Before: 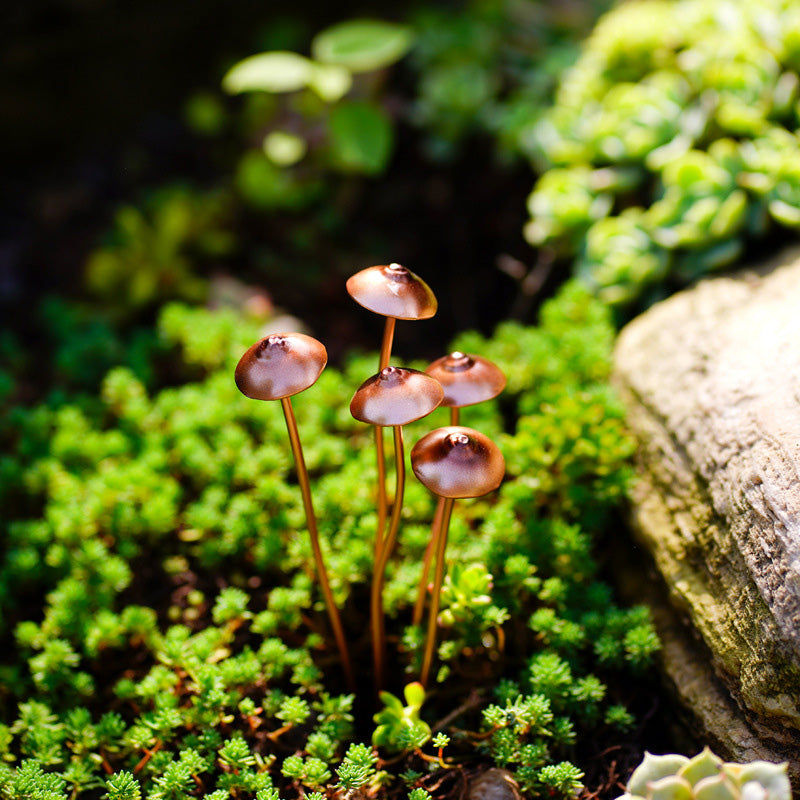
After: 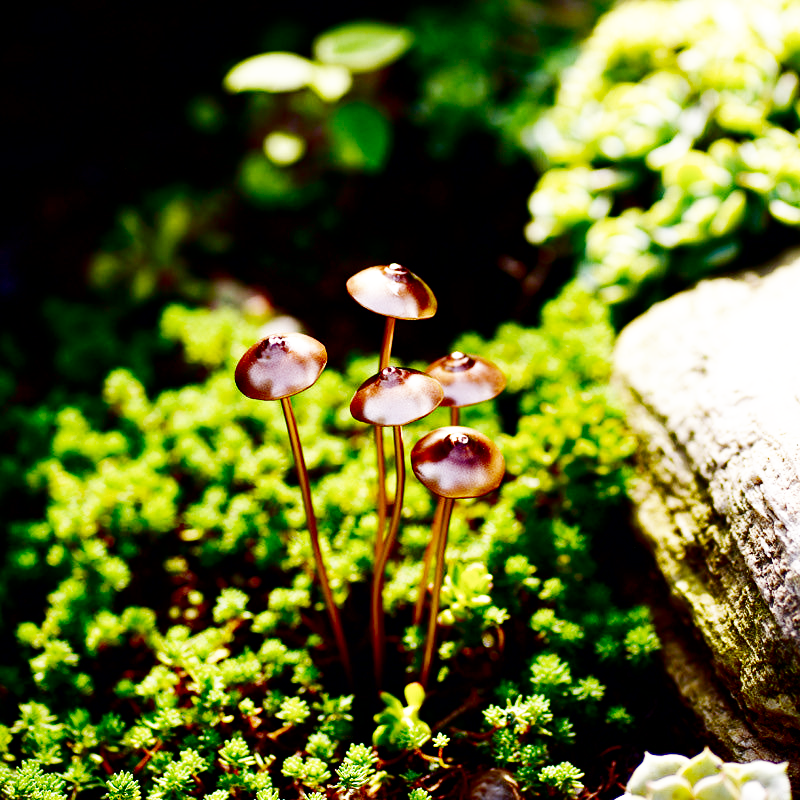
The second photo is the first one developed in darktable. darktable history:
tone equalizer: -7 EV 0.09 EV, edges refinement/feathering 500, mask exposure compensation -1.57 EV, preserve details no
base curve: curves: ch0 [(0, 0.003) (0.001, 0.002) (0.006, 0.004) (0.02, 0.022) (0.048, 0.086) (0.094, 0.234) (0.162, 0.431) (0.258, 0.629) (0.385, 0.8) (0.548, 0.918) (0.751, 0.988) (1, 1)], preserve colors none
contrast brightness saturation: brightness -0.532
